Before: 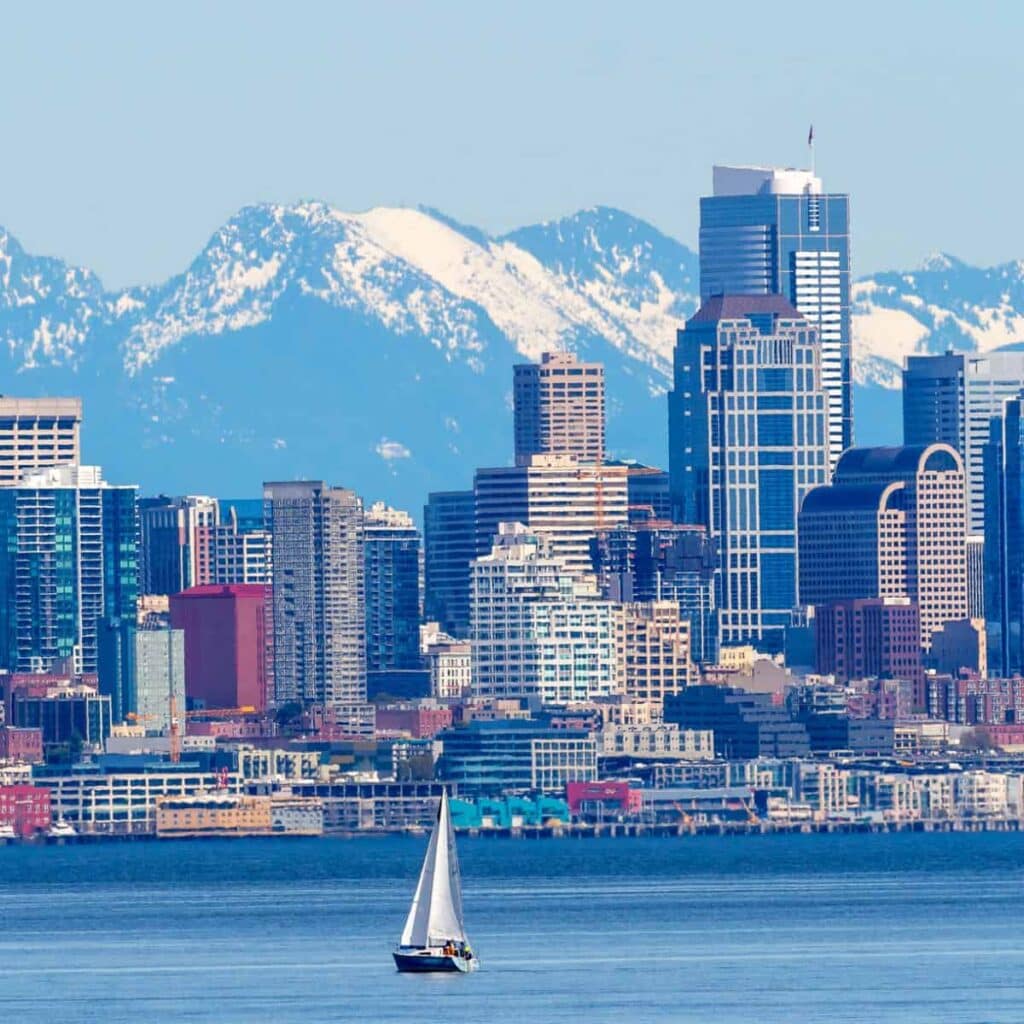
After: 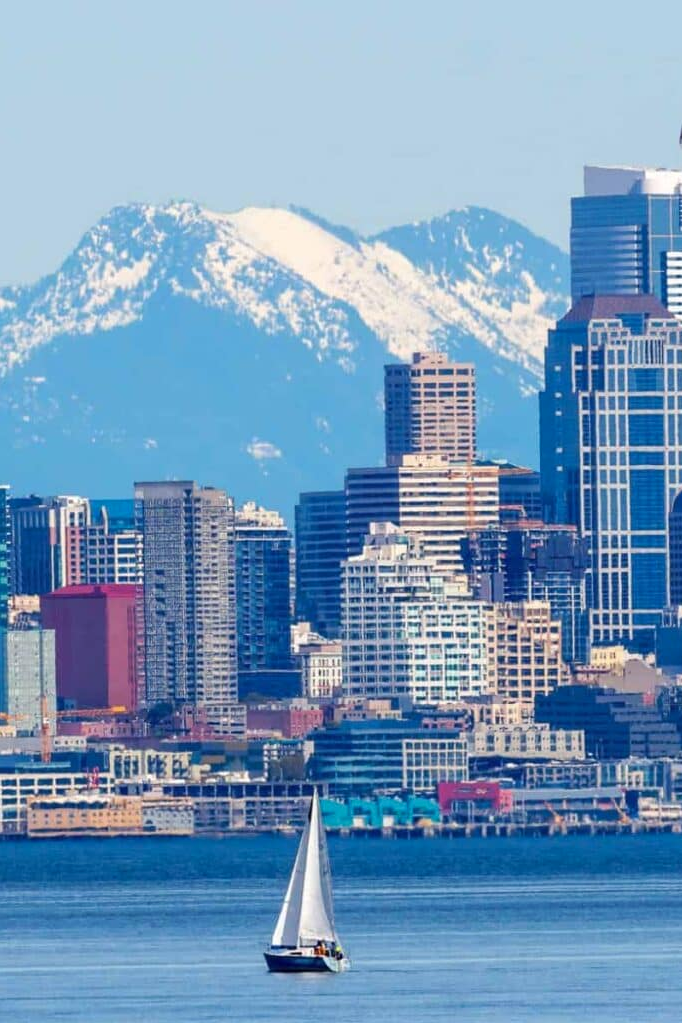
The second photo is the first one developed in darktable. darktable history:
crop and rotate: left 12.673%, right 20.66%
tone curve: curves: ch0 [(0, 0) (0.003, 0.003) (0.011, 0.011) (0.025, 0.025) (0.044, 0.044) (0.069, 0.069) (0.1, 0.099) (0.136, 0.135) (0.177, 0.176) (0.224, 0.223) (0.277, 0.275) (0.335, 0.333) (0.399, 0.396) (0.468, 0.465) (0.543, 0.545) (0.623, 0.625) (0.709, 0.71) (0.801, 0.801) (0.898, 0.898) (1, 1)], preserve colors none
